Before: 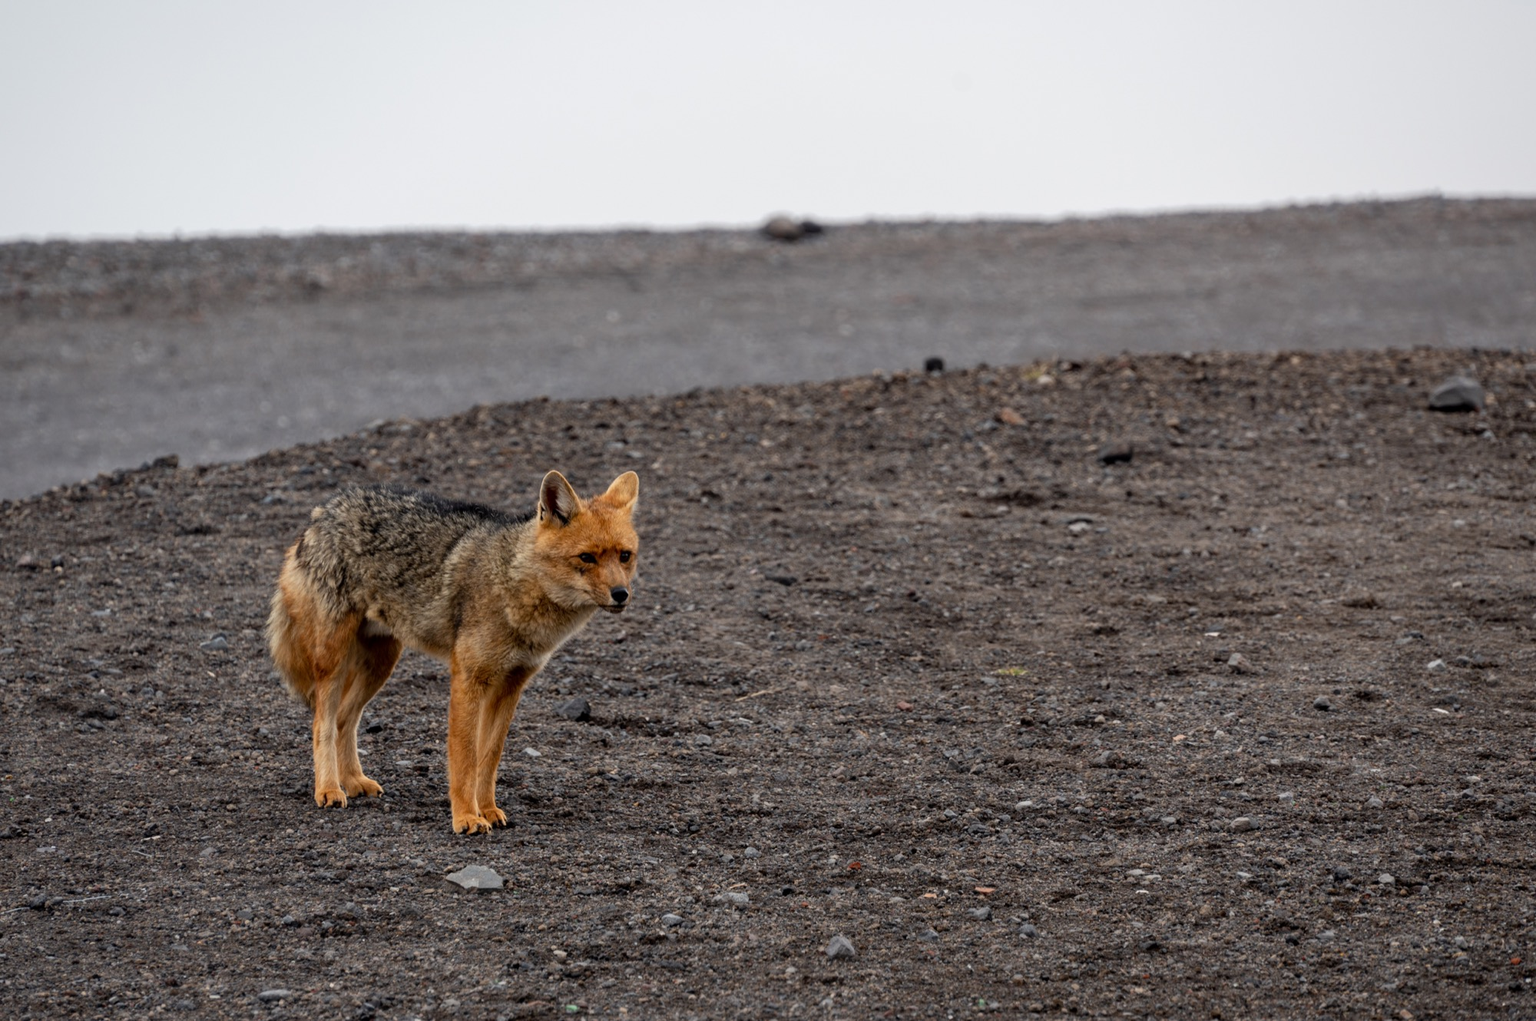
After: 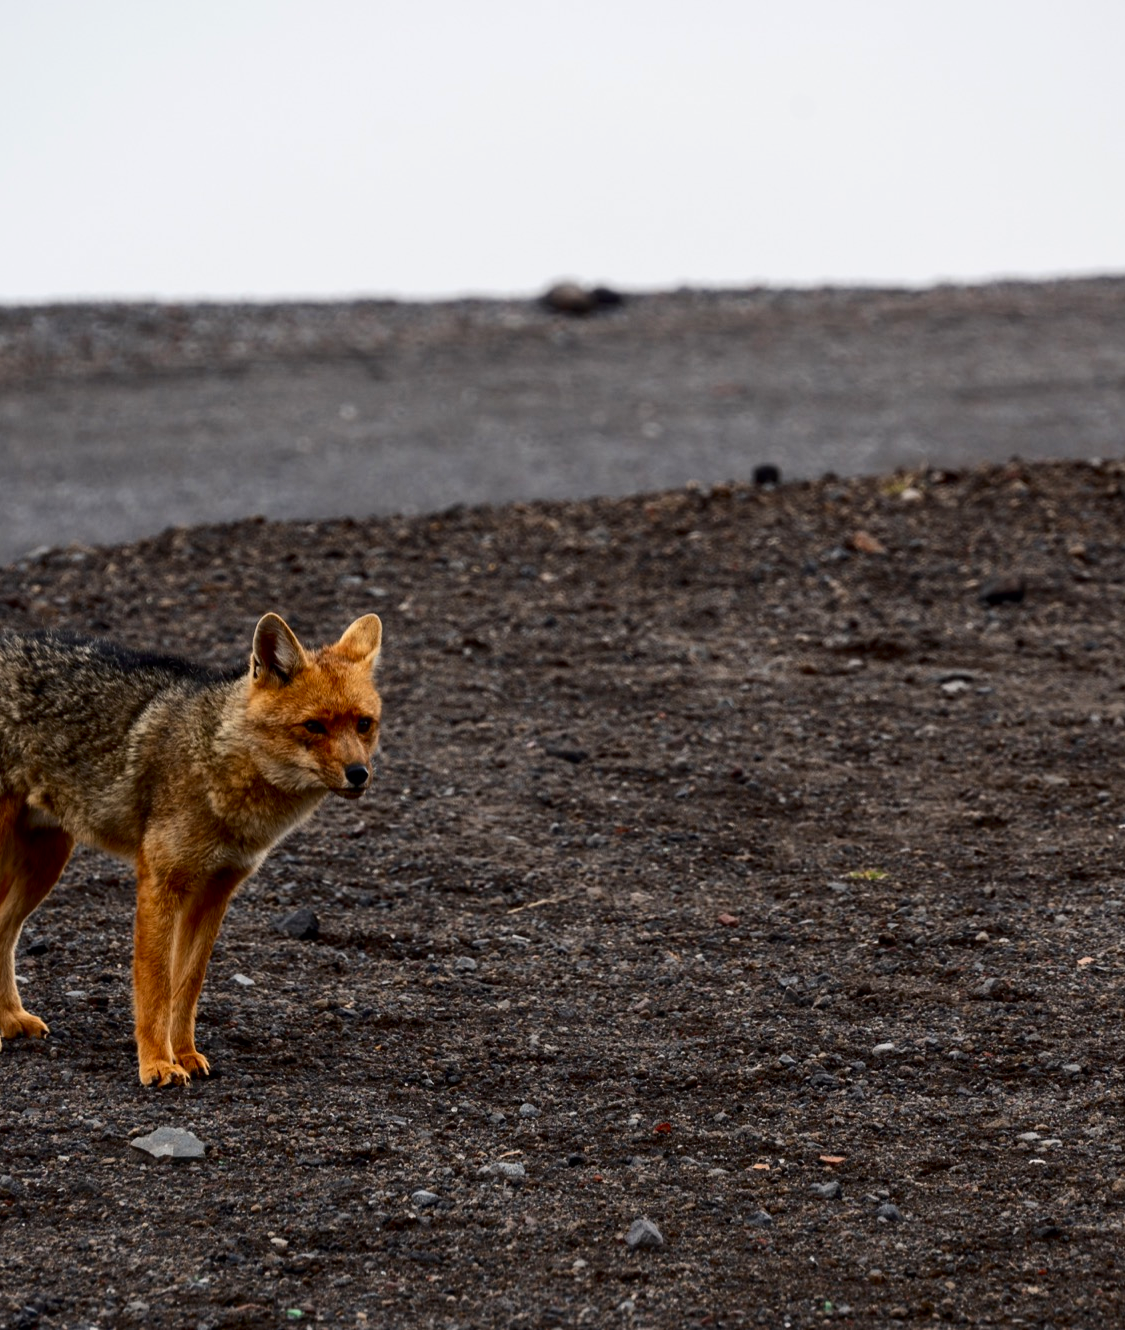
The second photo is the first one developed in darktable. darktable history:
crop and rotate: left 22.516%, right 21.234%
exposure: exposure -0.01 EV, compensate highlight preservation false
contrast brightness saturation: contrast 0.21, brightness -0.11, saturation 0.21
